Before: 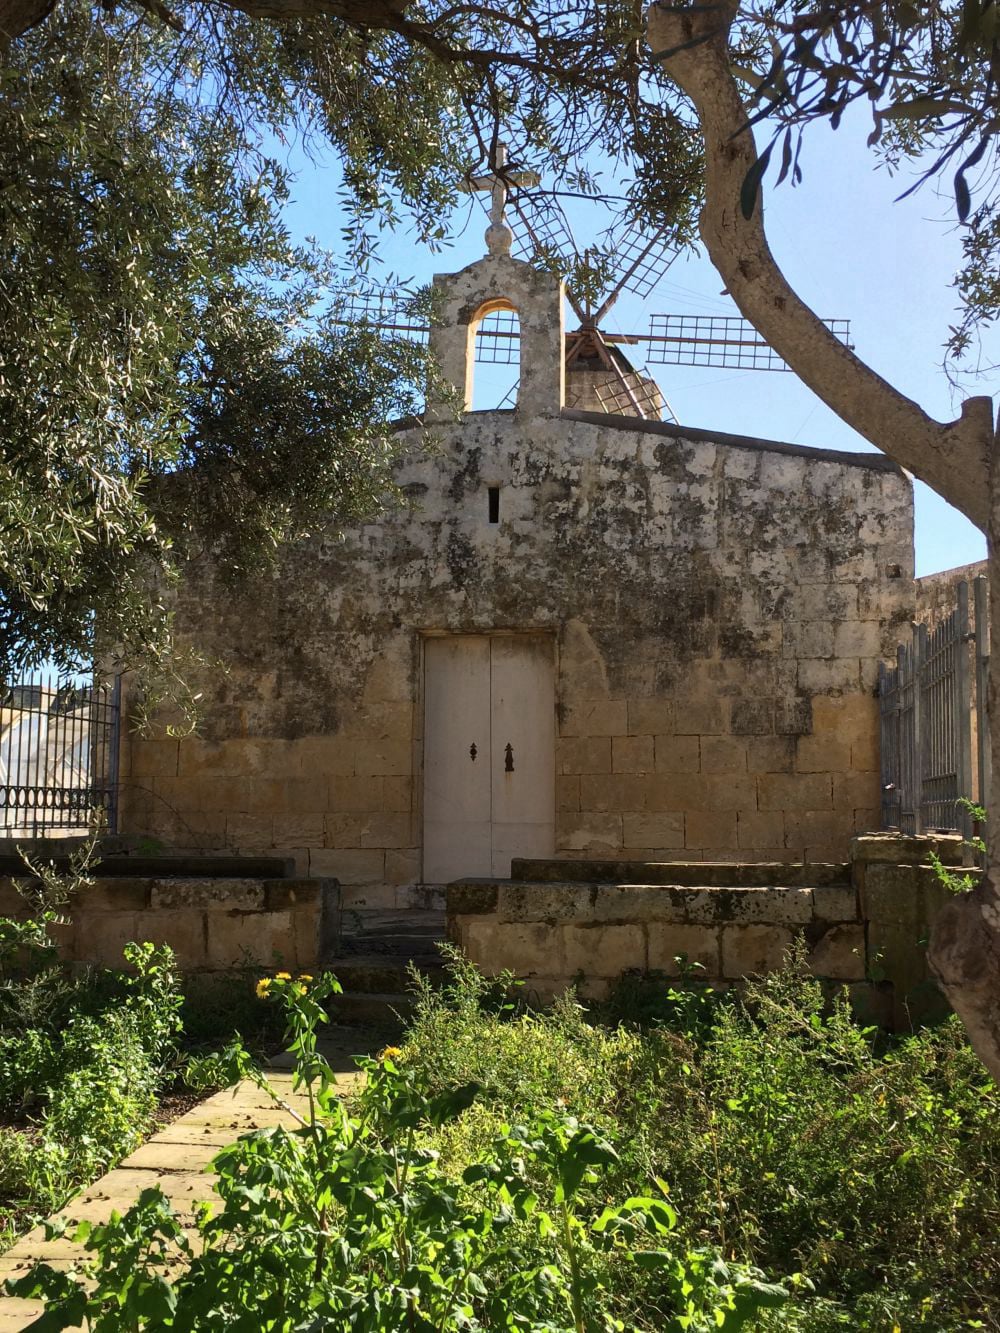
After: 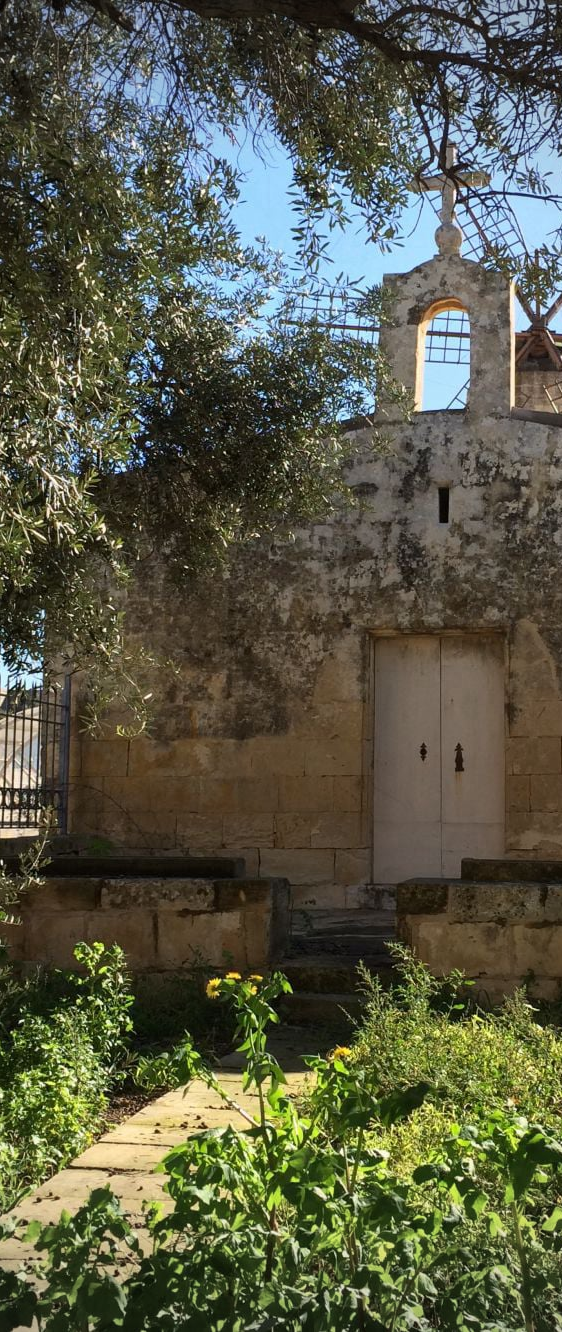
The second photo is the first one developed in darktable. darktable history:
crop: left 5.04%, right 38.695%
vignetting: fall-off start 89.47%, fall-off radius 44.58%, width/height ratio 1.16
